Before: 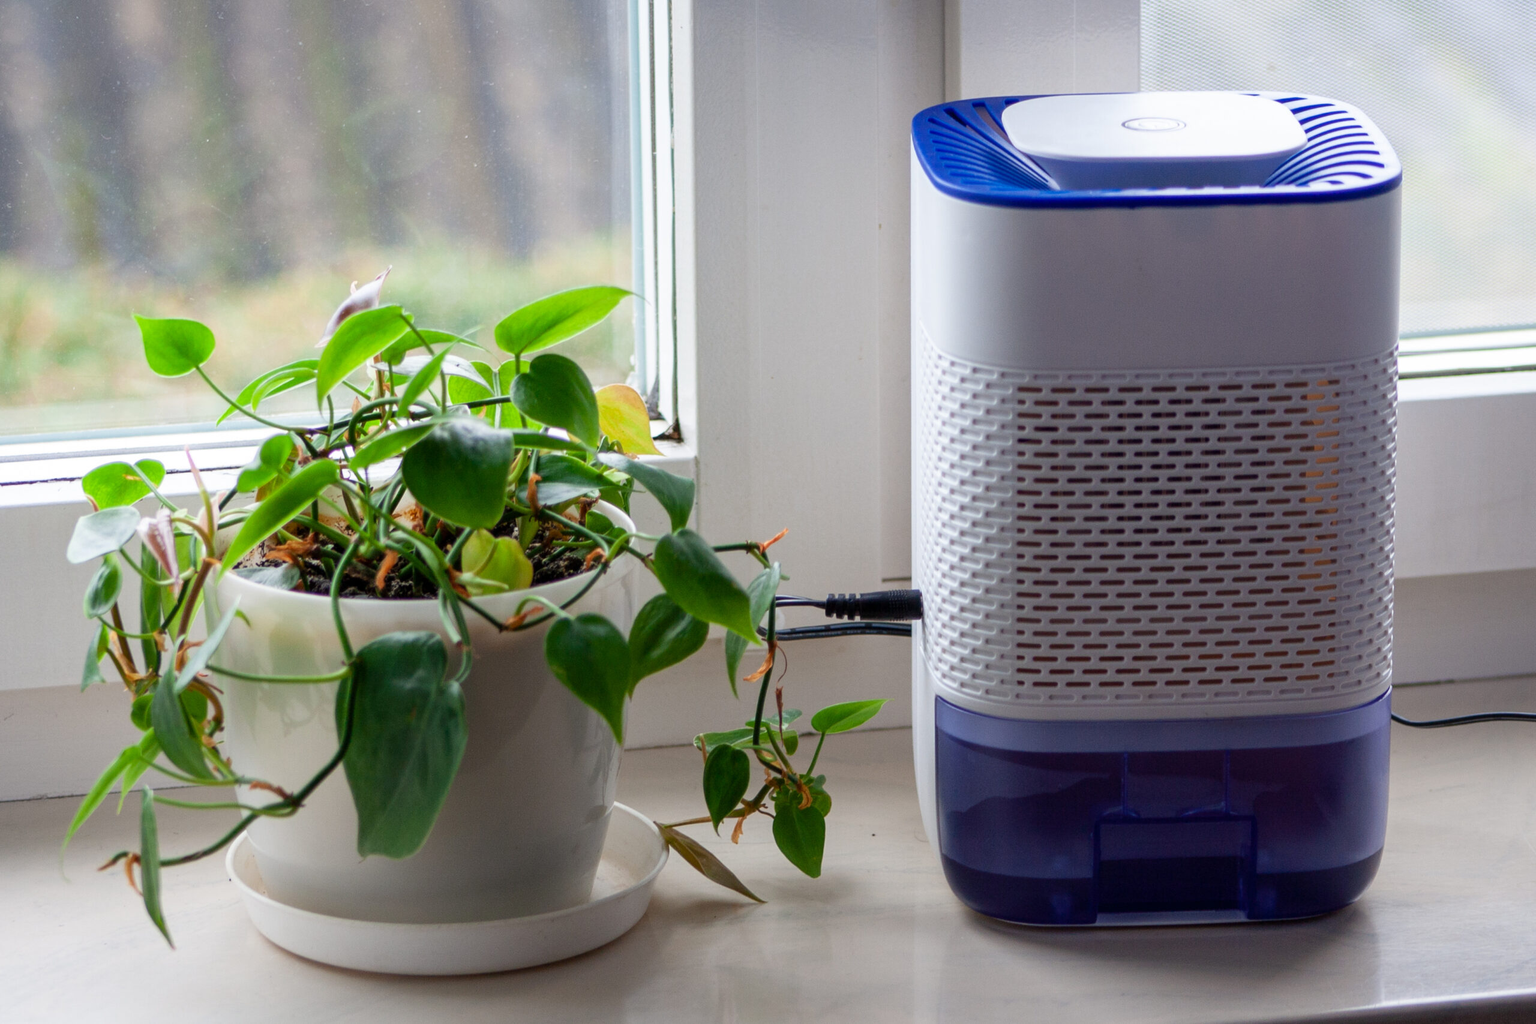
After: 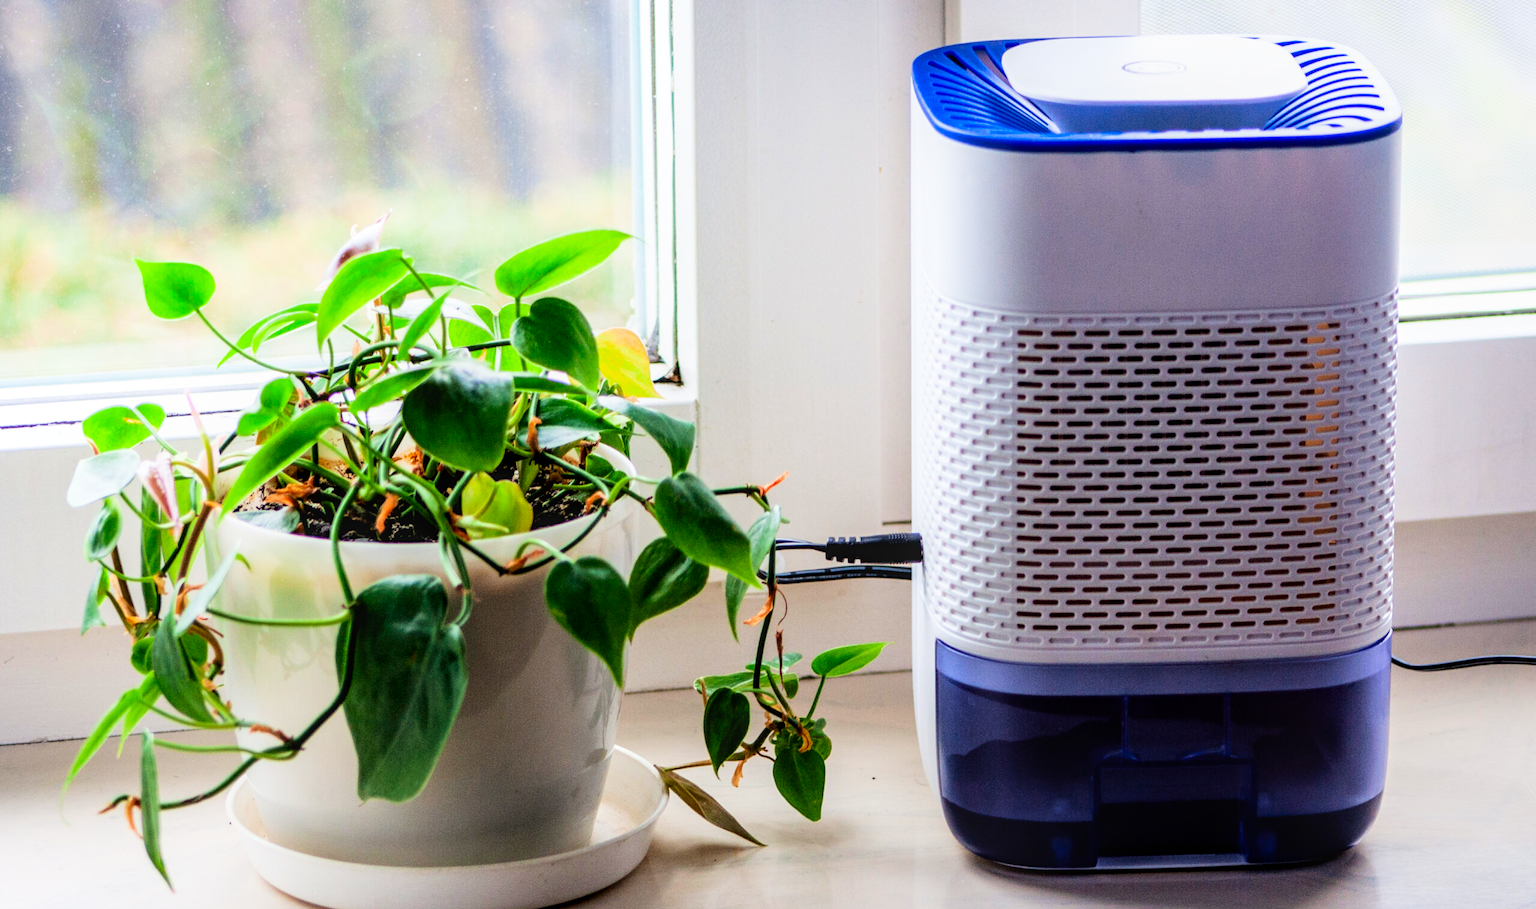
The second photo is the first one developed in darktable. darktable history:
filmic rgb: black relative exposure -5 EV, hardness 2.88, contrast 1.4, highlights saturation mix -30%
crop and rotate: top 5.609%, bottom 5.609%
exposure: exposure 0.785 EV, compensate highlight preservation false
local contrast: on, module defaults
velvia: on, module defaults
contrast brightness saturation: contrast 0.09, saturation 0.28
